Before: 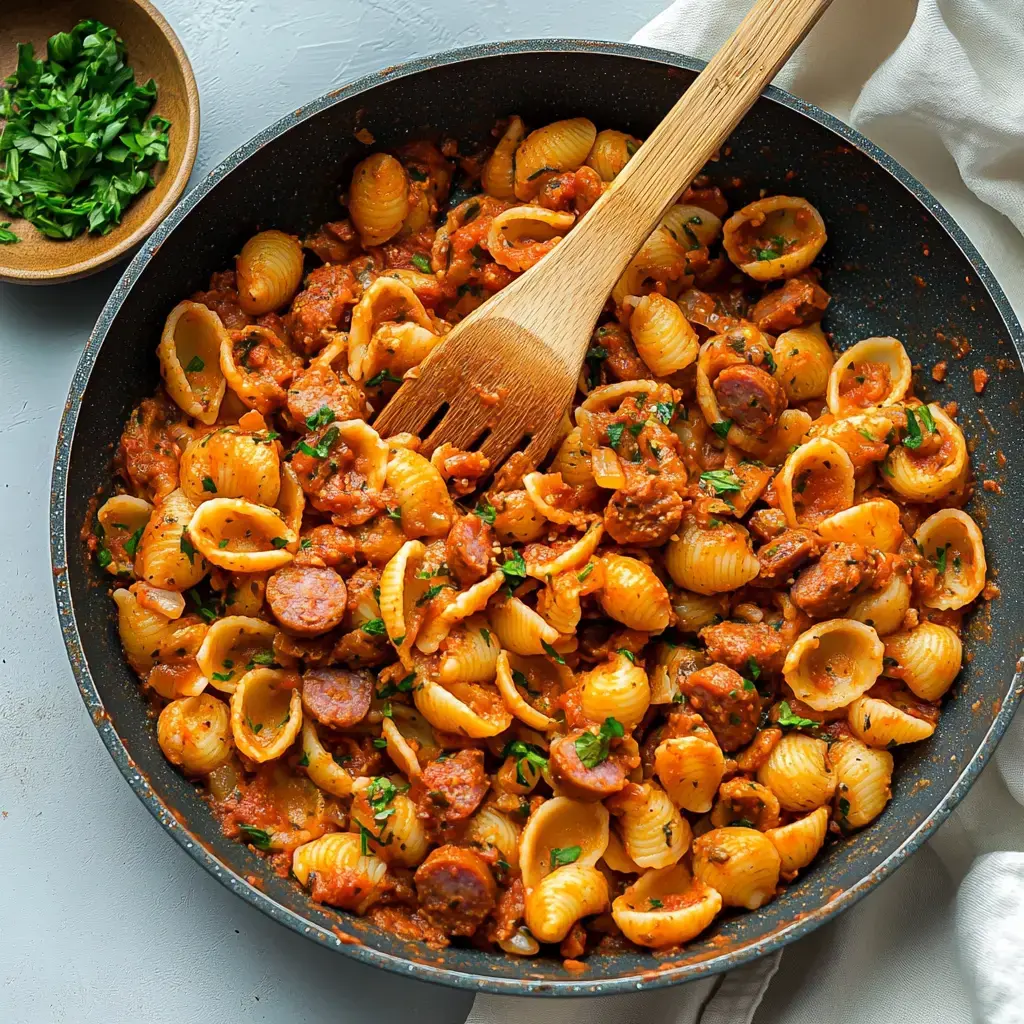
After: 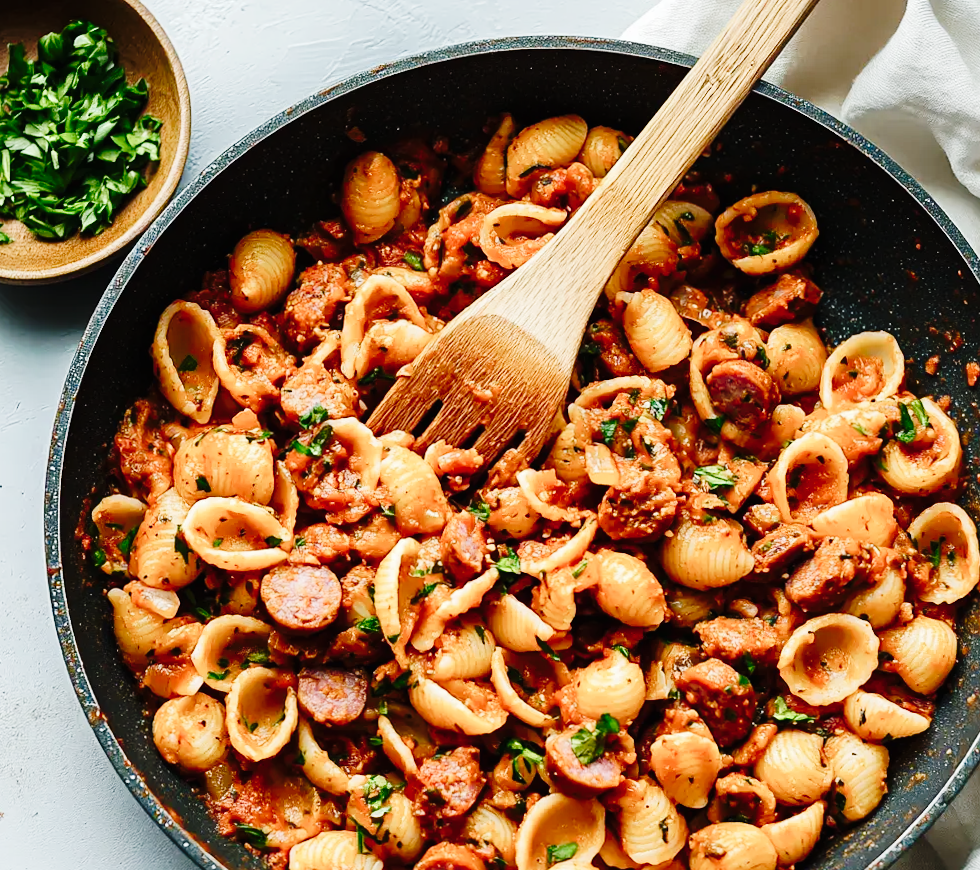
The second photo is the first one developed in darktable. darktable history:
crop and rotate: angle 0.409°, left 0.301%, right 3.312%, bottom 14.346%
color balance rgb: perceptual saturation grading › global saturation -9.903%, perceptual saturation grading › highlights -26.009%, perceptual saturation grading › shadows 21.427%, perceptual brilliance grading › global brilliance 15.24%, perceptual brilliance grading › shadows -34.949%
color zones: curves: ch0 [(0, 0.5) (0.125, 0.4) (0.25, 0.5) (0.375, 0.4) (0.5, 0.4) (0.625, 0.35) (0.75, 0.35) (0.875, 0.5)]; ch1 [(0, 0.35) (0.125, 0.45) (0.25, 0.35) (0.375, 0.35) (0.5, 0.35) (0.625, 0.35) (0.75, 0.45) (0.875, 0.35)]; ch2 [(0, 0.6) (0.125, 0.5) (0.25, 0.5) (0.375, 0.6) (0.5, 0.6) (0.625, 0.5) (0.75, 0.5) (0.875, 0.5)], mix -120.38%
tone curve: curves: ch0 [(0, 0.006) (0.184, 0.117) (0.405, 0.46) (0.456, 0.528) (0.634, 0.728) (0.877, 0.89) (0.984, 0.935)]; ch1 [(0, 0) (0.443, 0.43) (0.492, 0.489) (0.566, 0.579) (0.595, 0.625) (0.608, 0.667) (0.65, 0.729) (1, 1)]; ch2 [(0, 0) (0.33, 0.301) (0.421, 0.443) (0.447, 0.489) (0.492, 0.498) (0.537, 0.583) (0.586, 0.591) (0.663, 0.686) (1, 1)], preserve colors none
